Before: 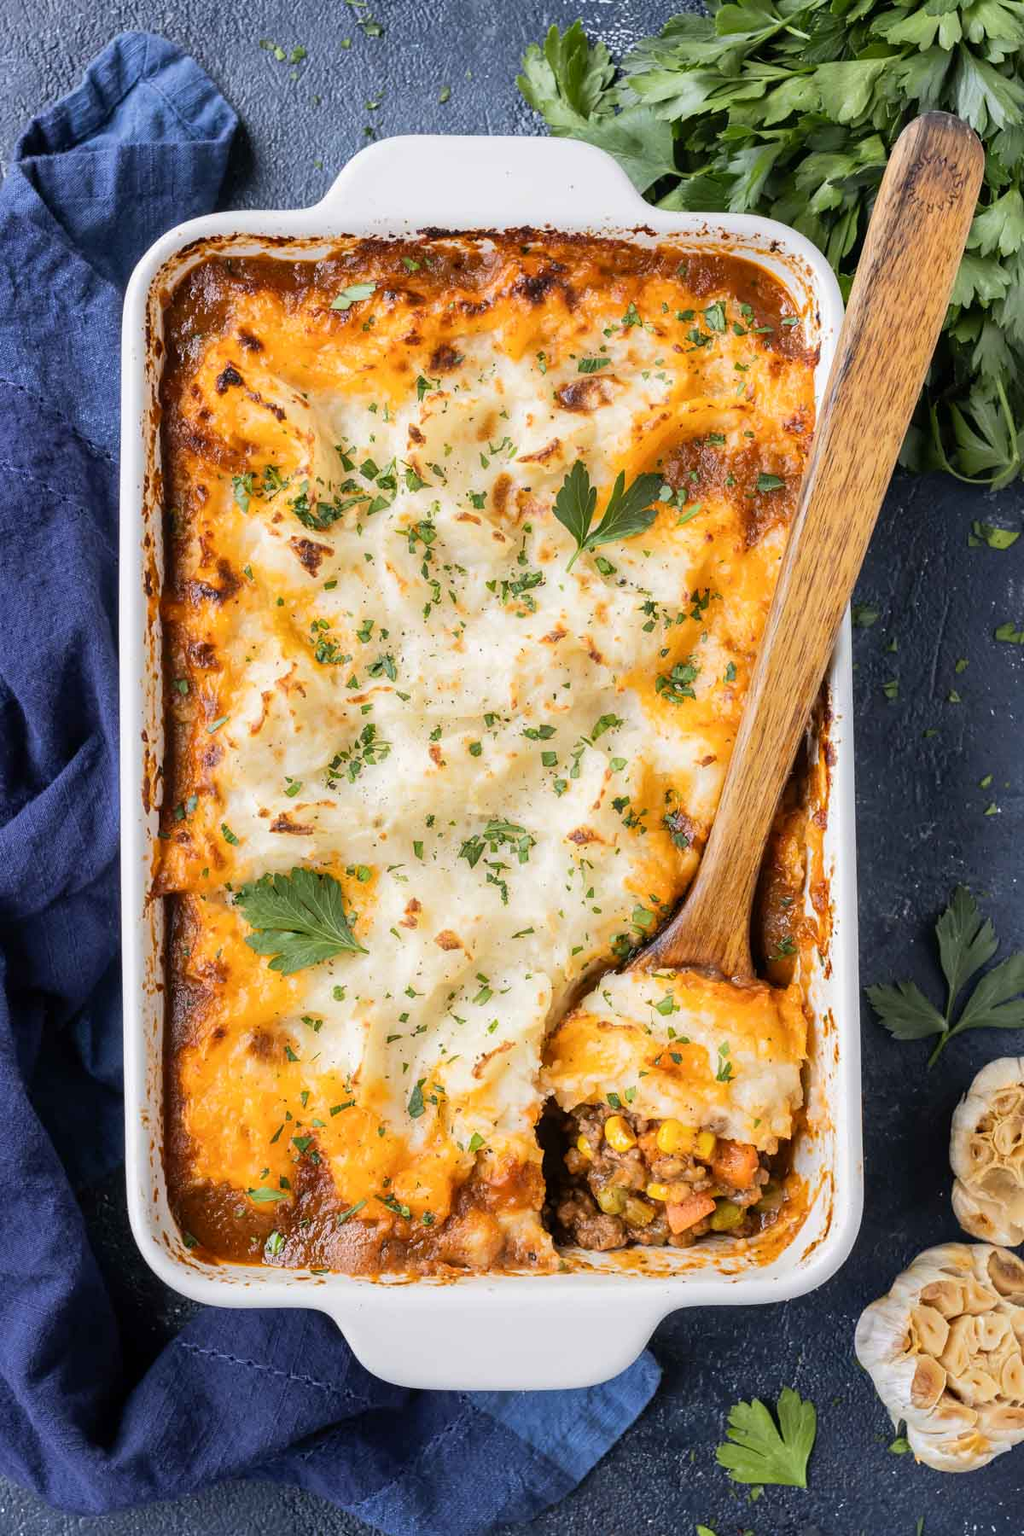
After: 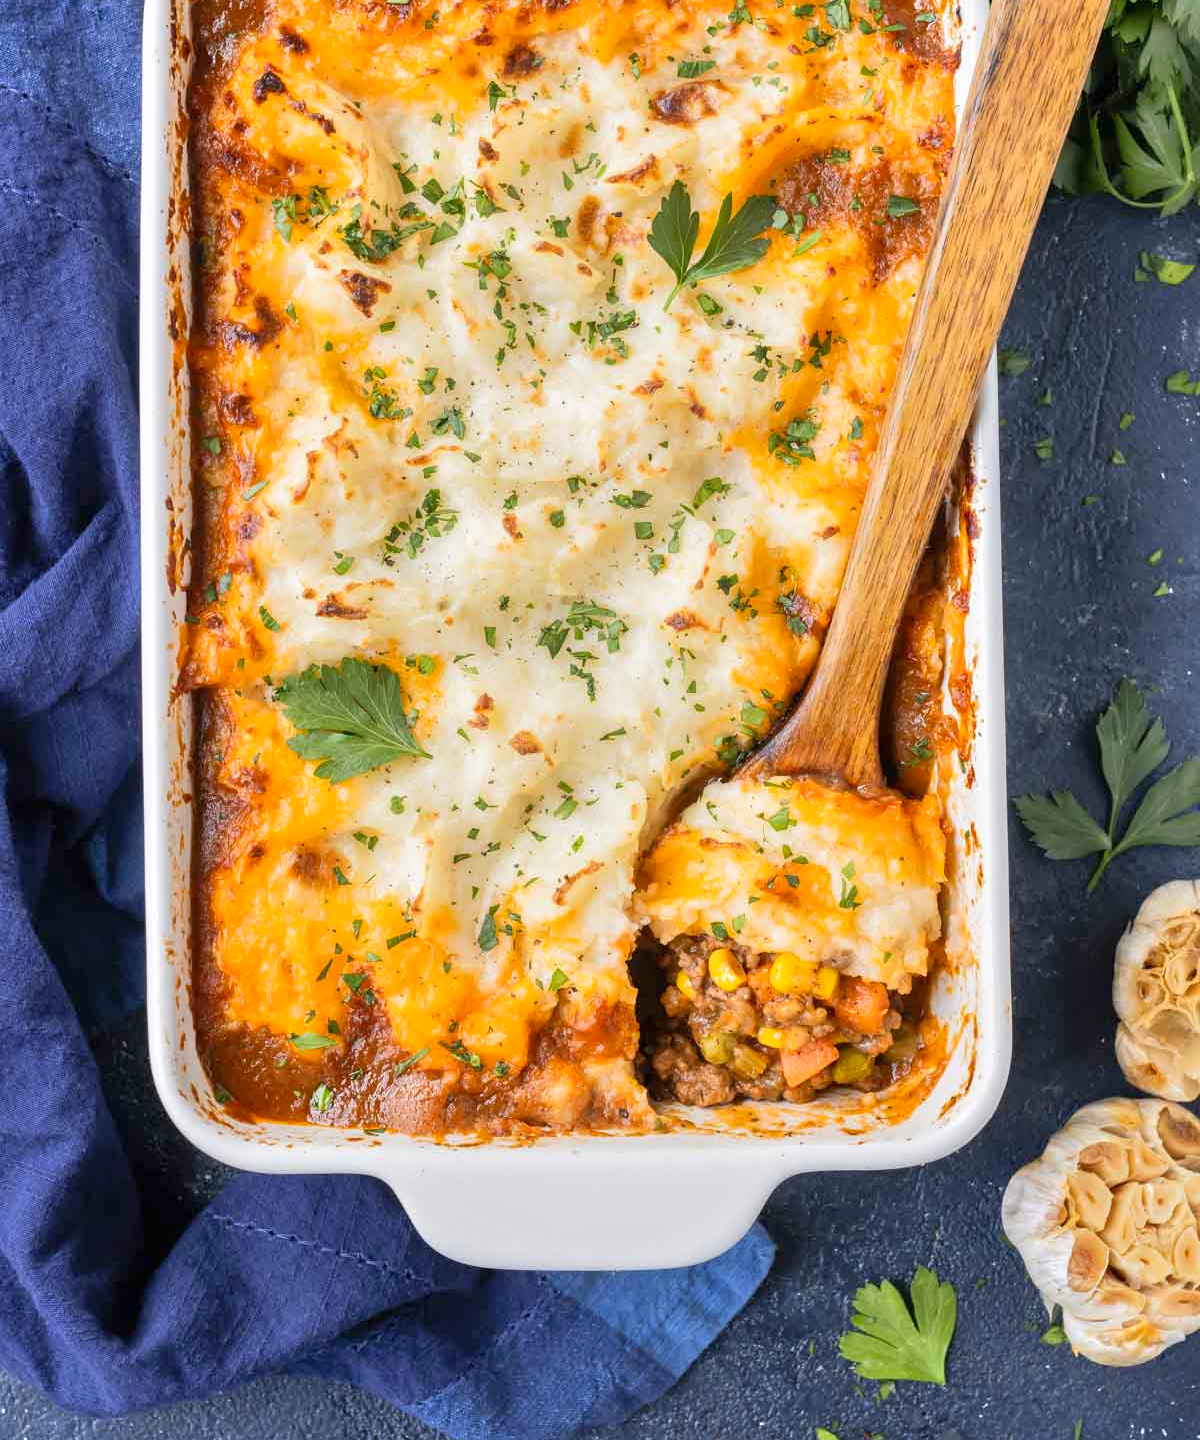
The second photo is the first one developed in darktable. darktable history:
contrast brightness saturation: saturation 0.1
crop and rotate: top 19.998%
tone equalizer: -8 EV 1 EV, -7 EV 1 EV, -6 EV 1 EV, -5 EV 1 EV, -4 EV 1 EV, -3 EV 0.75 EV, -2 EV 0.5 EV, -1 EV 0.25 EV
color correction: saturation 0.98
